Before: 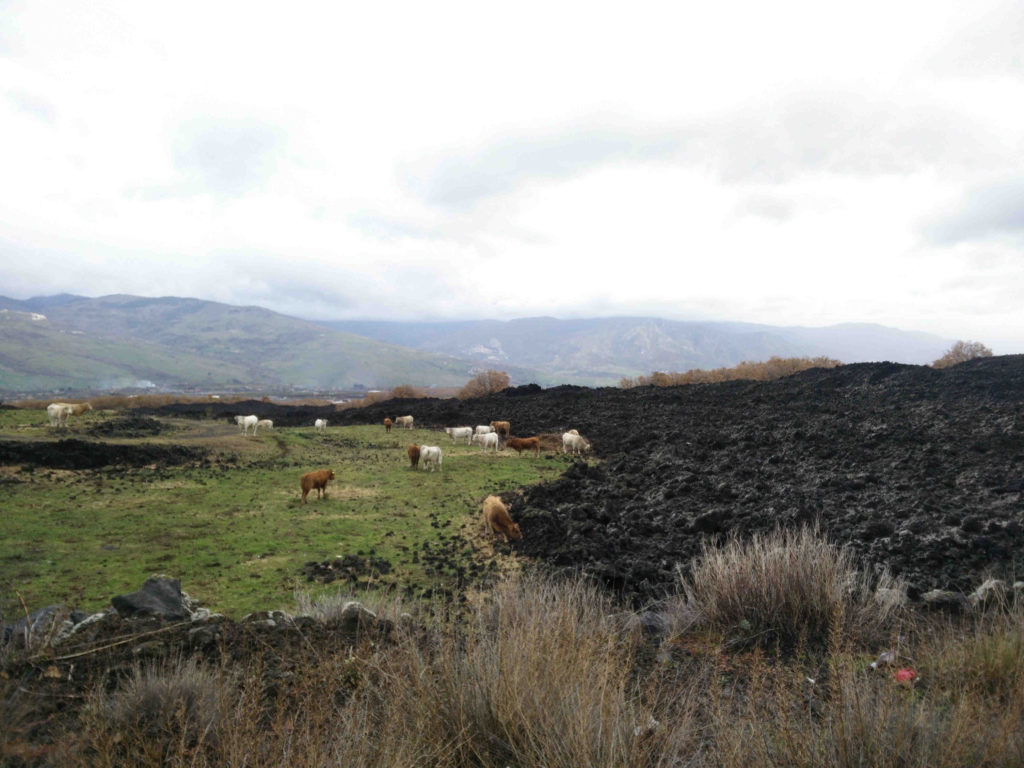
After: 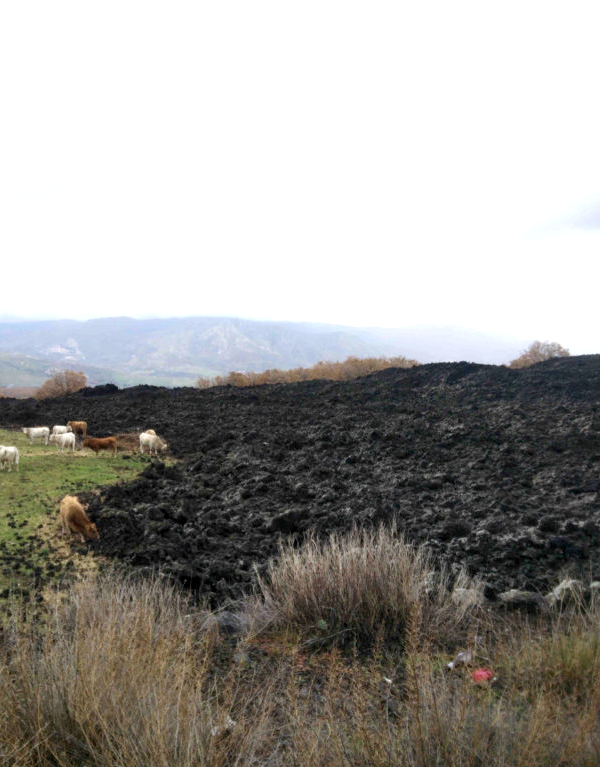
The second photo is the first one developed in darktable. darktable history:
crop: left 41.402%
exposure: black level correction 0.003, exposure 0.383 EV, compensate highlight preservation false
